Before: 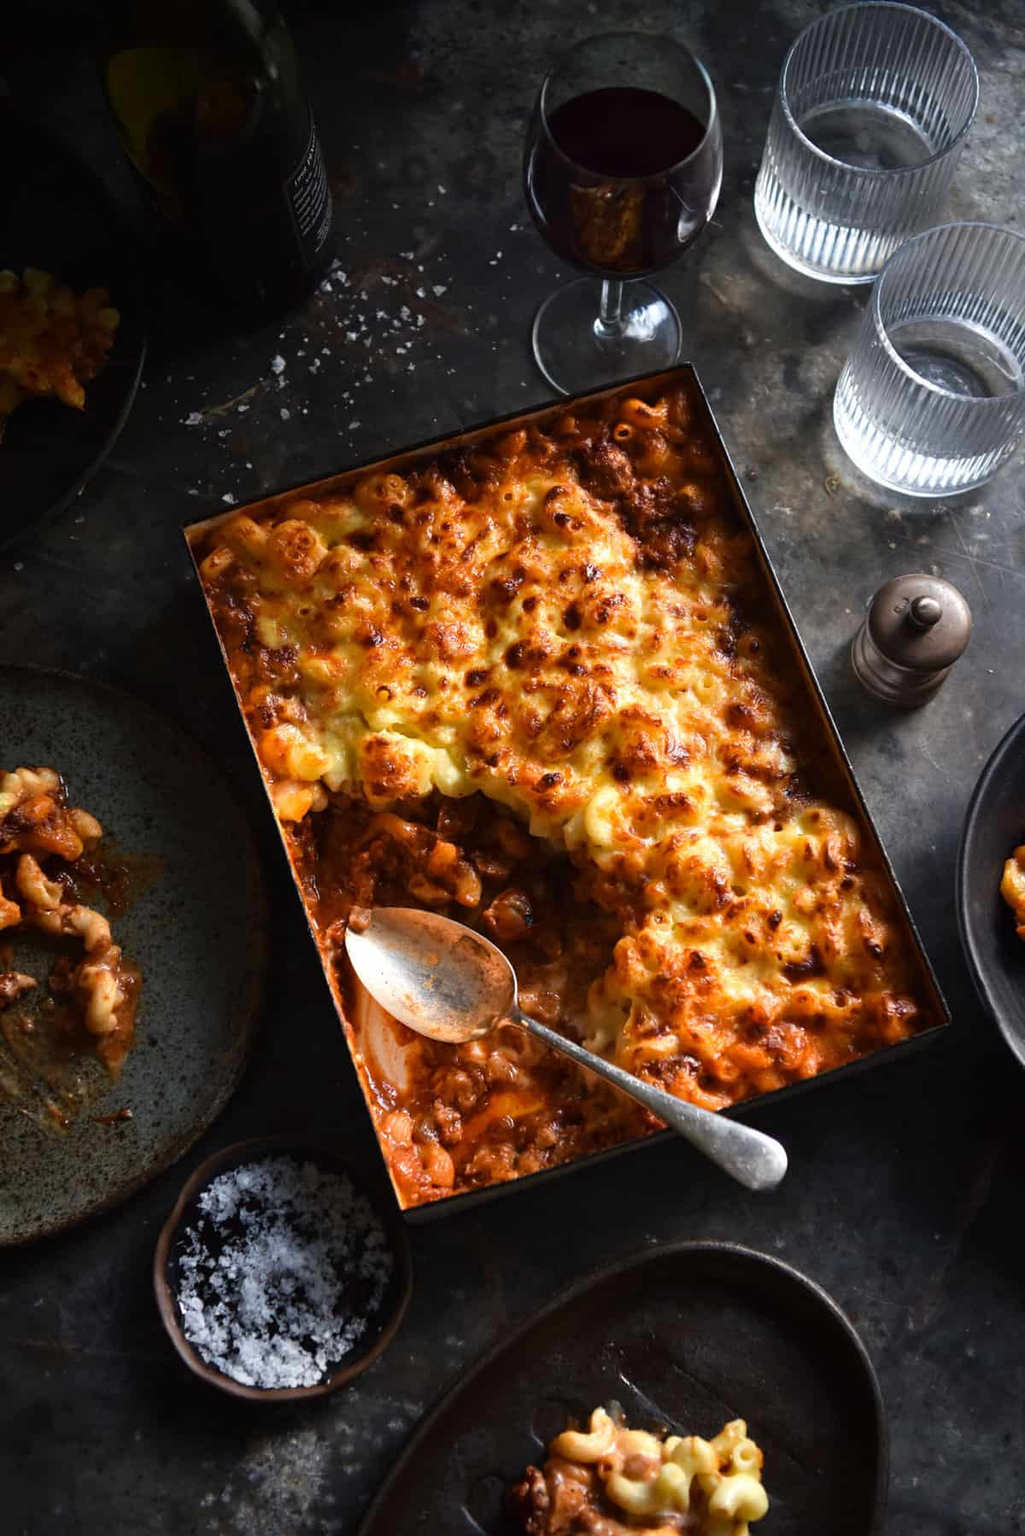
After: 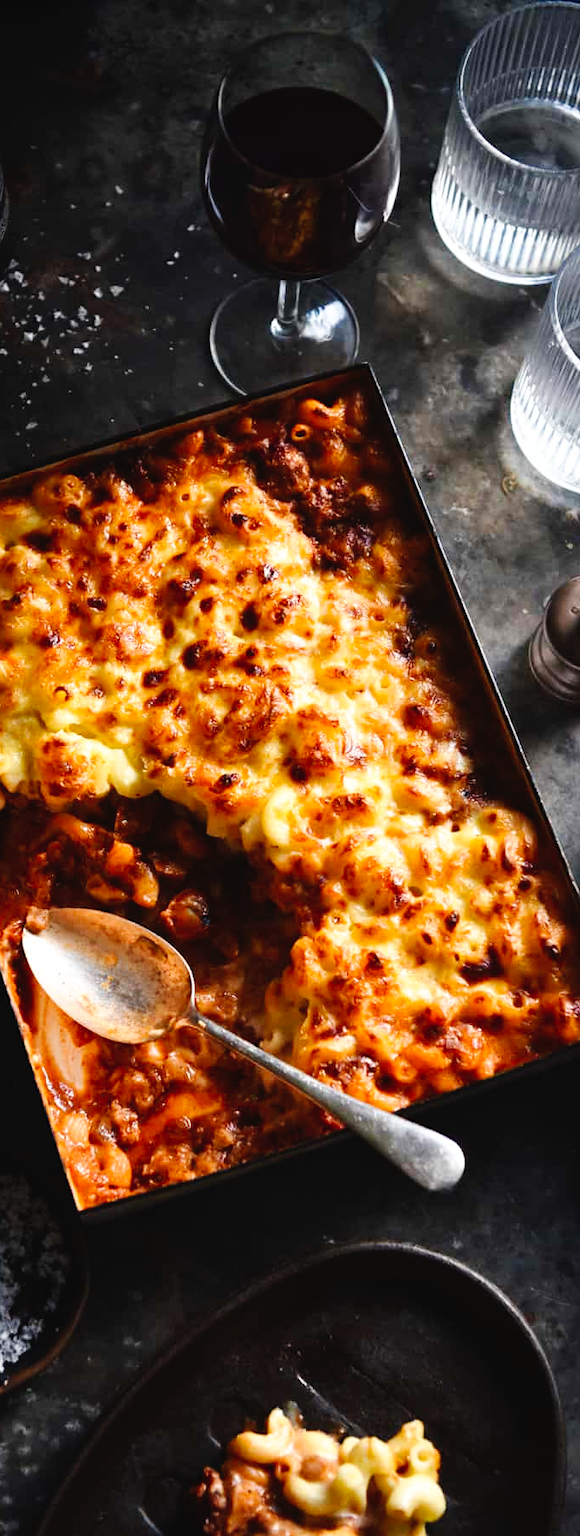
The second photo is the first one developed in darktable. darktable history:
crop: left 31.553%, top 0.002%, right 11.783%
tone equalizer: on, module defaults
tone curve: curves: ch0 [(0, 0.023) (0.087, 0.065) (0.184, 0.168) (0.45, 0.54) (0.57, 0.683) (0.722, 0.825) (0.877, 0.948) (1, 1)]; ch1 [(0, 0) (0.388, 0.369) (0.45, 0.43) (0.505, 0.509) (0.534, 0.528) (0.657, 0.655) (1, 1)]; ch2 [(0, 0) (0.314, 0.223) (0.427, 0.405) (0.5, 0.5) (0.55, 0.566) (0.625, 0.657) (1, 1)], preserve colors none
